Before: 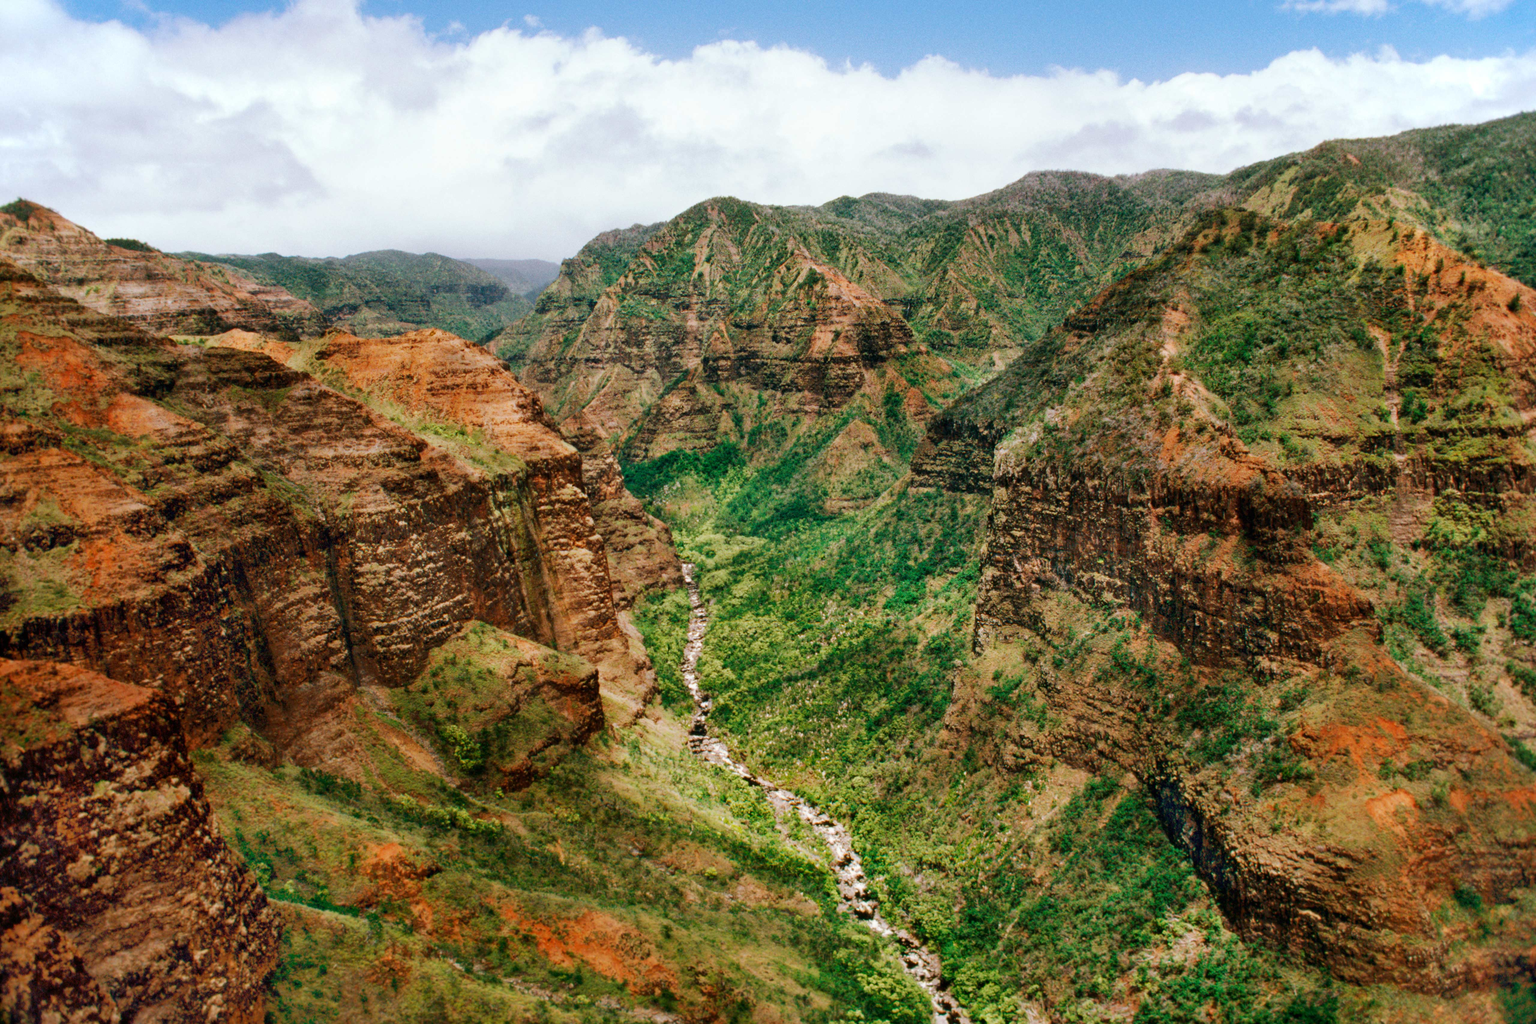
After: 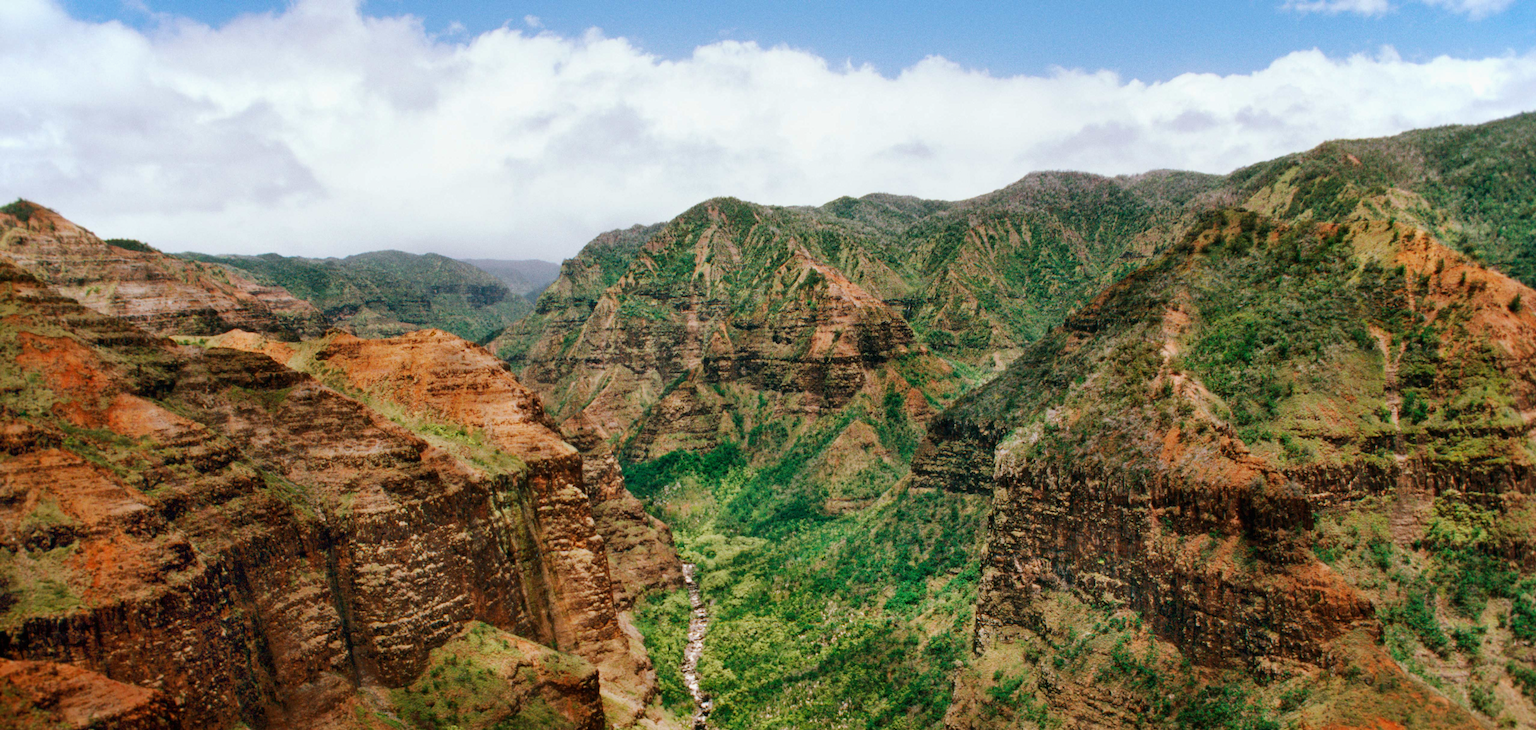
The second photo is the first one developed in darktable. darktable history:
crop: right 0.001%, bottom 28.648%
exposure: exposure -0.06 EV, compensate highlight preservation false
